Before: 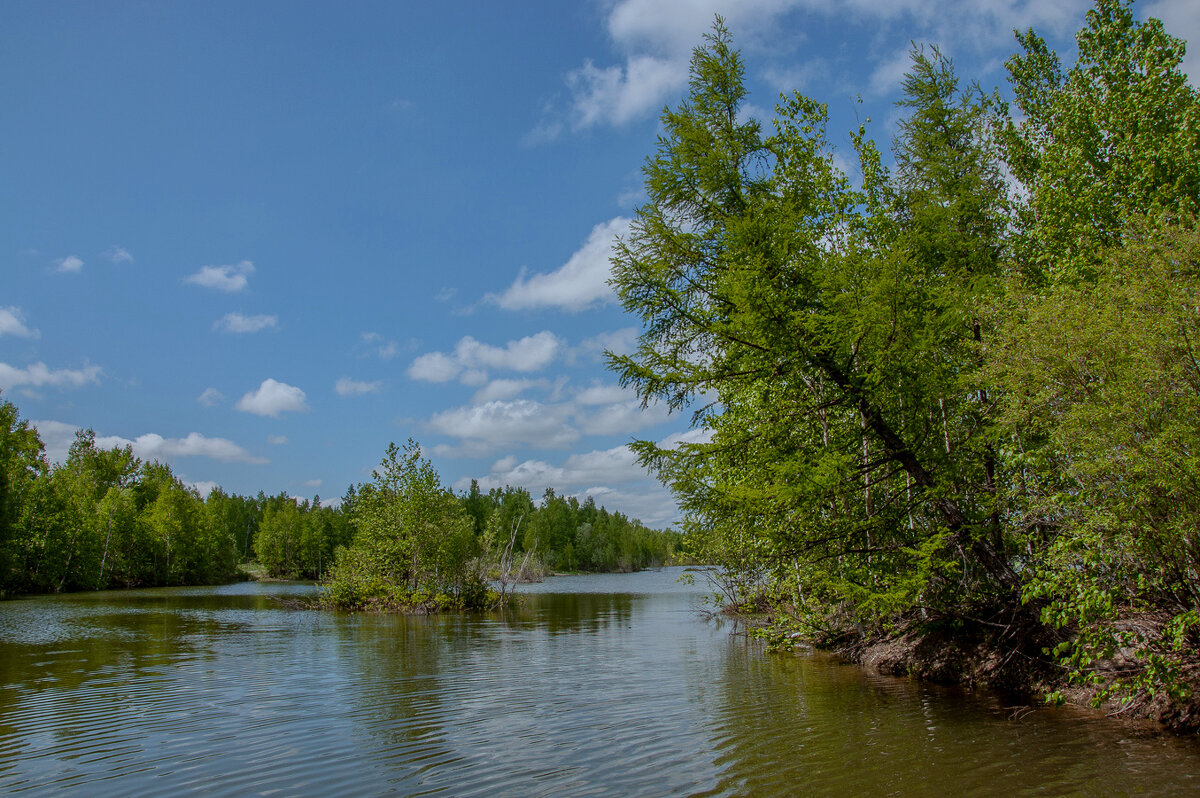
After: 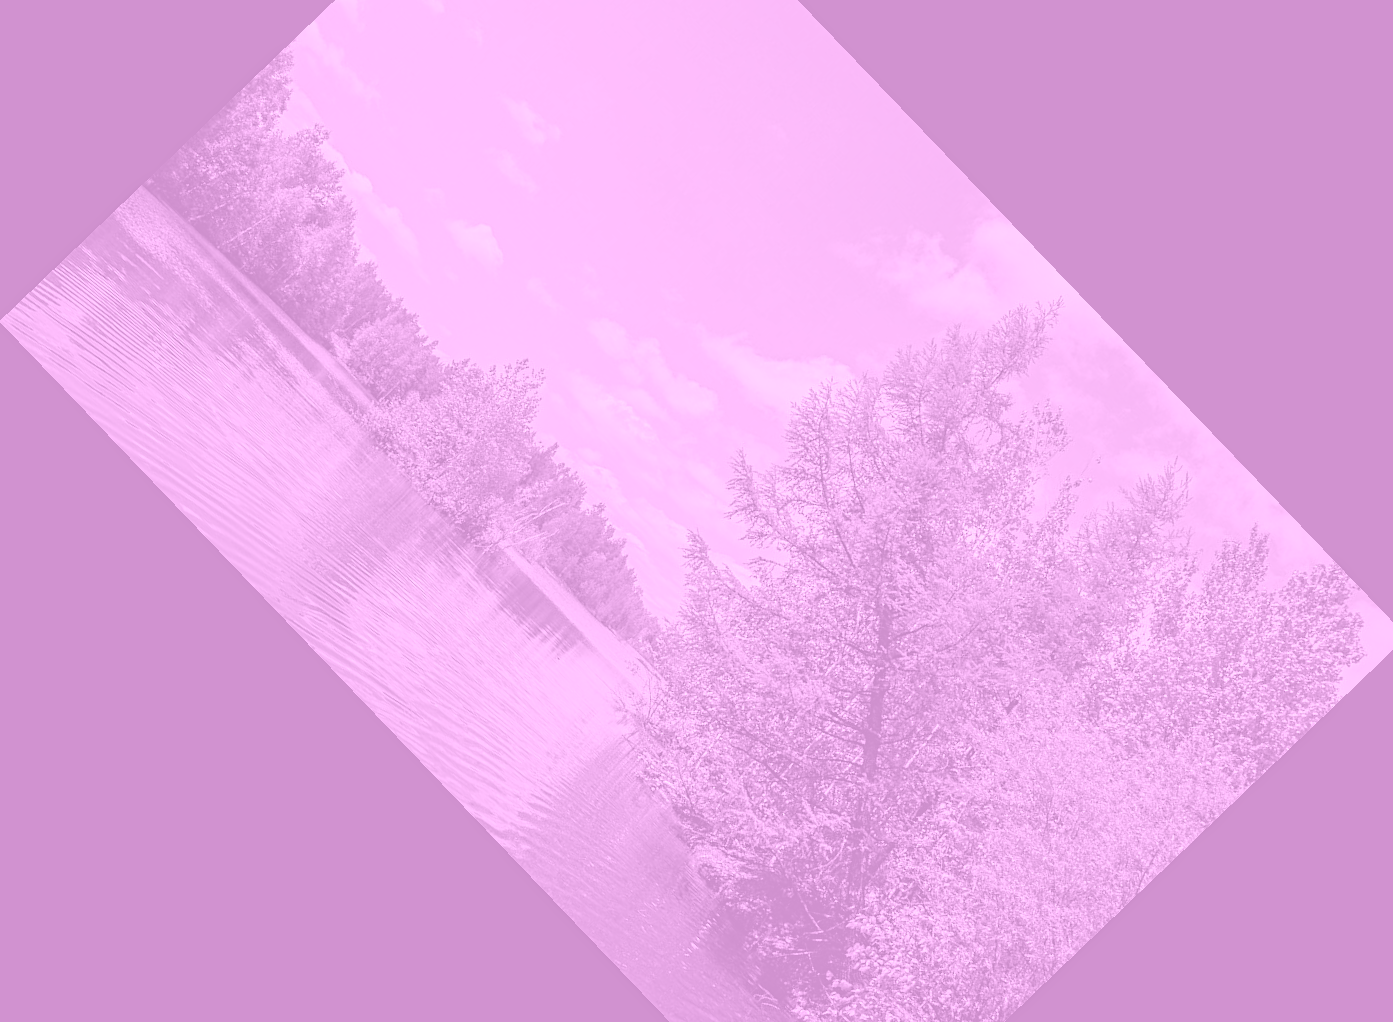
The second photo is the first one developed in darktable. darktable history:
crop and rotate: angle -46.26°, top 16.234%, right 0.912%, bottom 11.704%
contrast equalizer: y [[0.5, 0.5, 0.5, 0.539, 0.64, 0.611], [0.5 ×6], [0.5 ×6], [0 ×6], [0 ×6]]
colorize: hue 331.2°, saturation 75%, source mix 30.28%, lightness 70.52%, version 1
